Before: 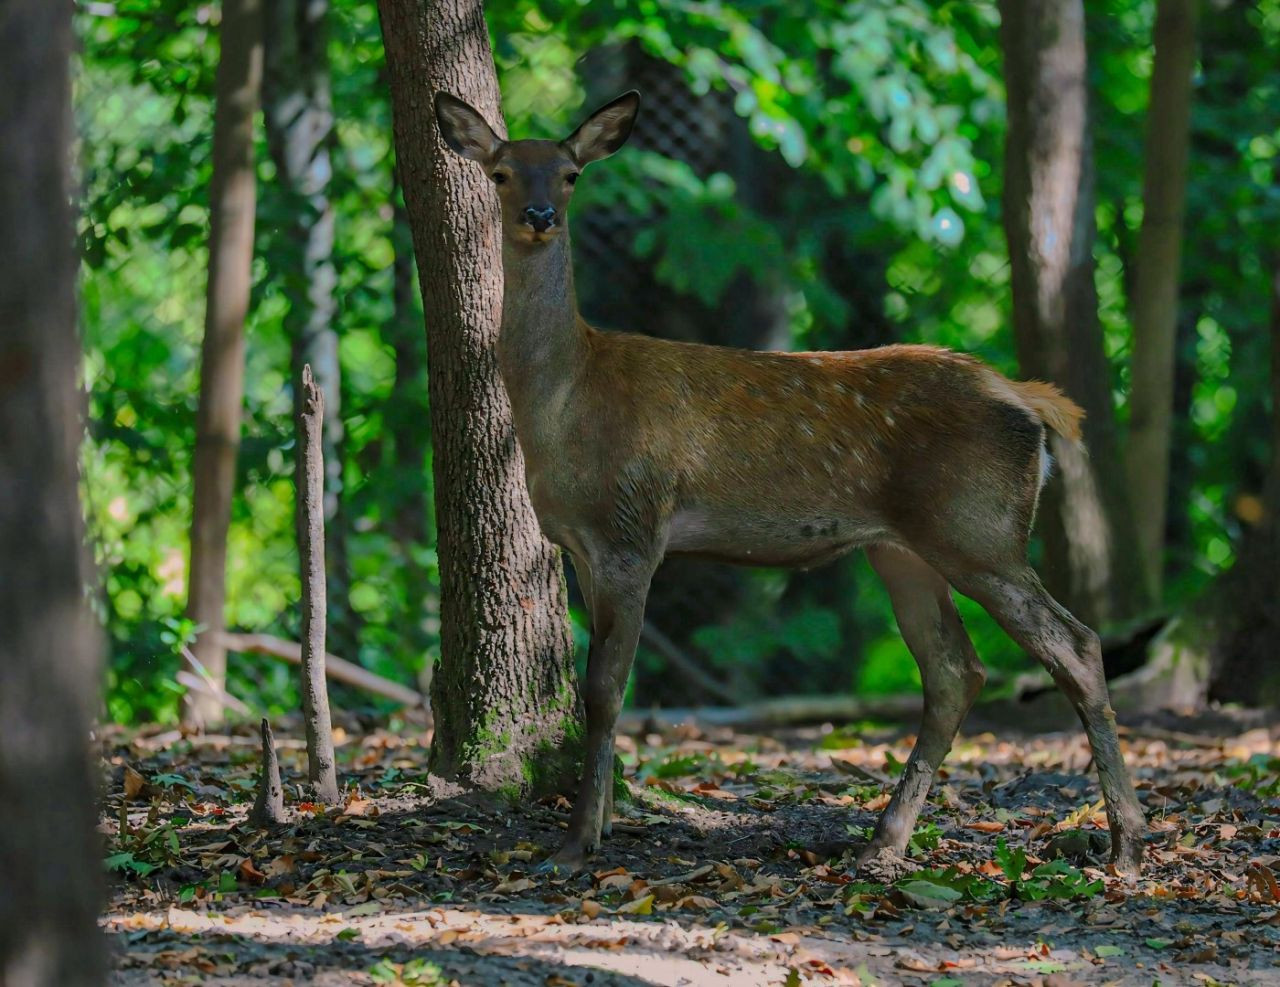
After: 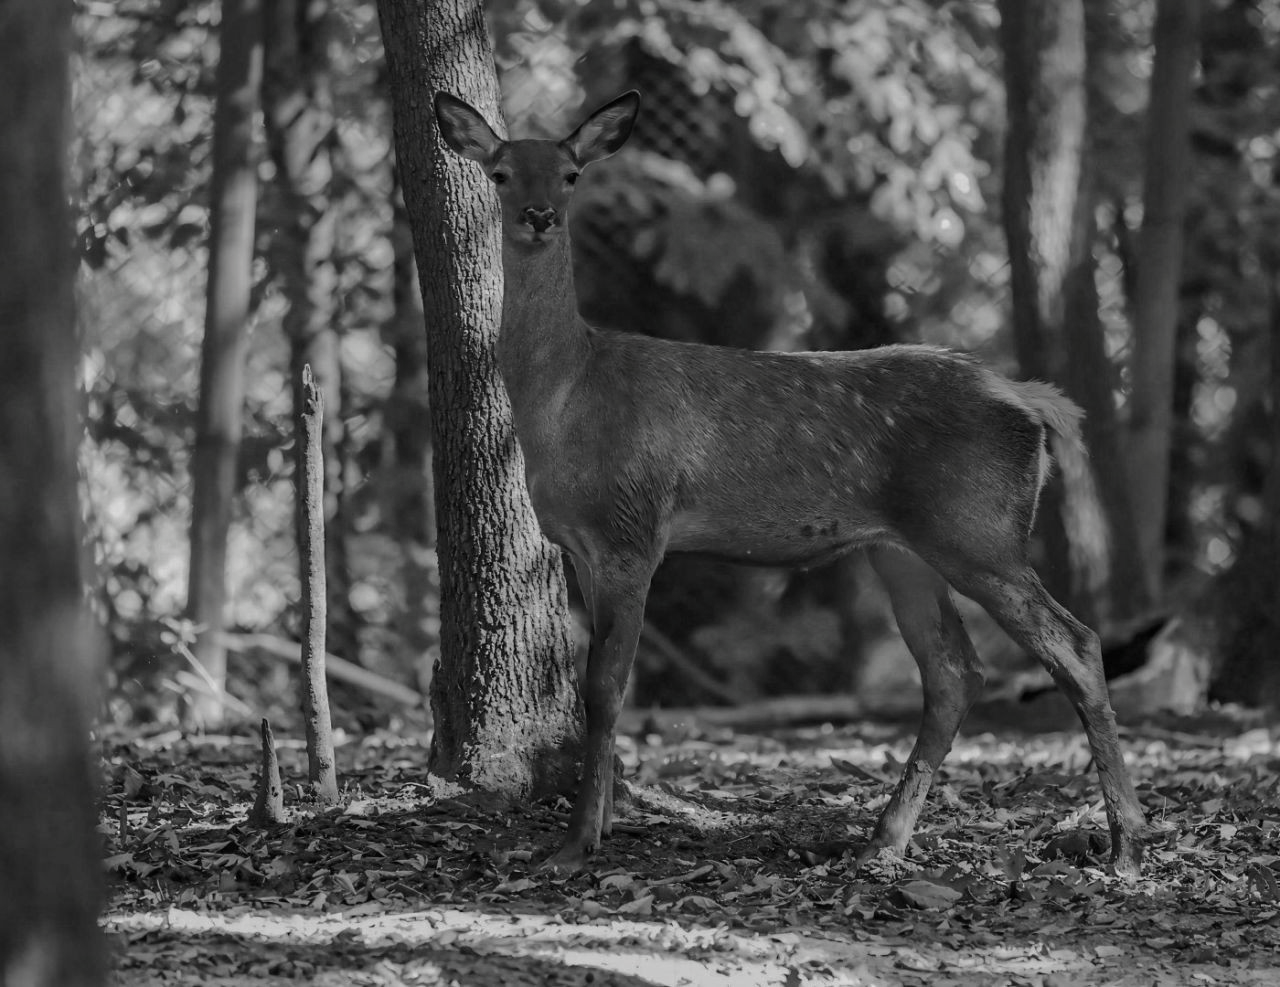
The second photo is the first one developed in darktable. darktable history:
contrast brightness saturation: saturation -0.991
